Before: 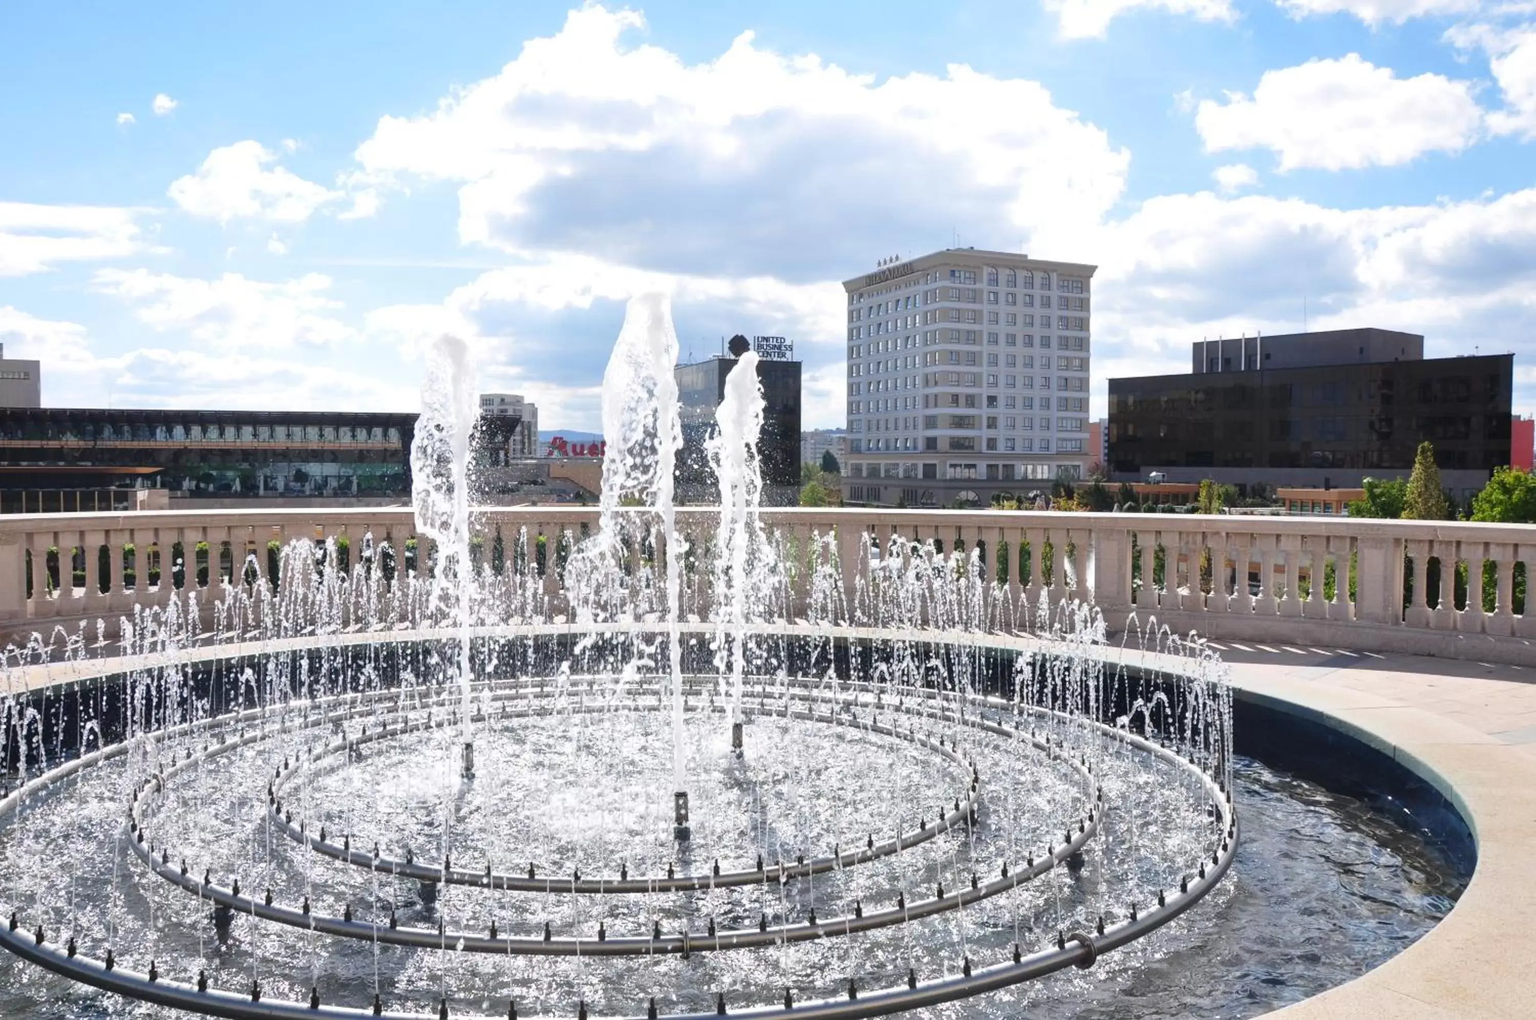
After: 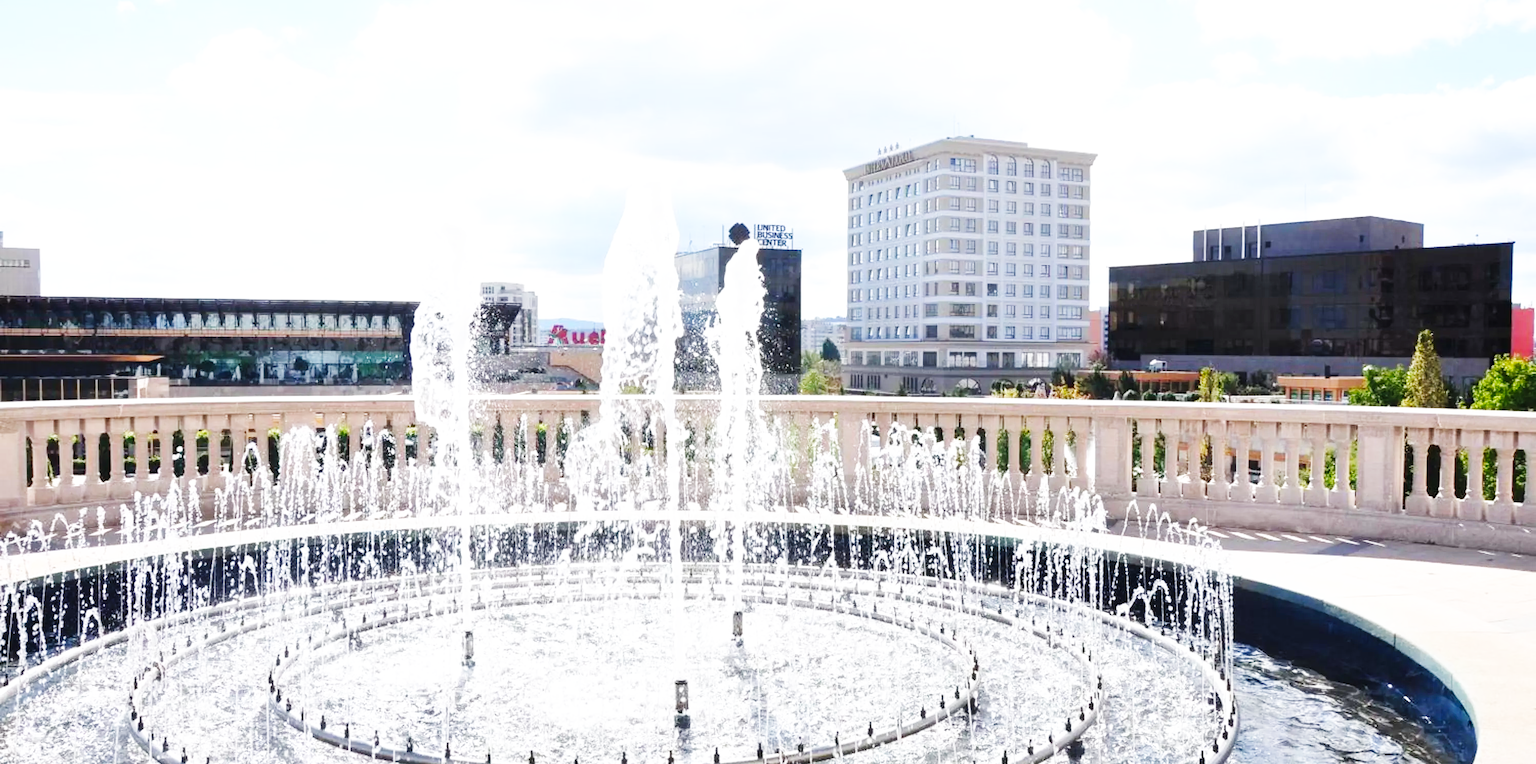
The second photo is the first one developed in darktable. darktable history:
base curve: curves: ch0 [(0, 0.003) (0.001, 0.002) (0.006, 0.004) (0.02, 0.022) (0.048, 0.086) (0.094, 0.234) (0.162, 0.431) (0.258, 0.629) (0.385, 0.8) (0.548, 0.918) (0.751, 0.988) (1, 1)], preserve colors none
crop: top 11.038%, bottom 13.962%
tone equalizer: on, module defaults
